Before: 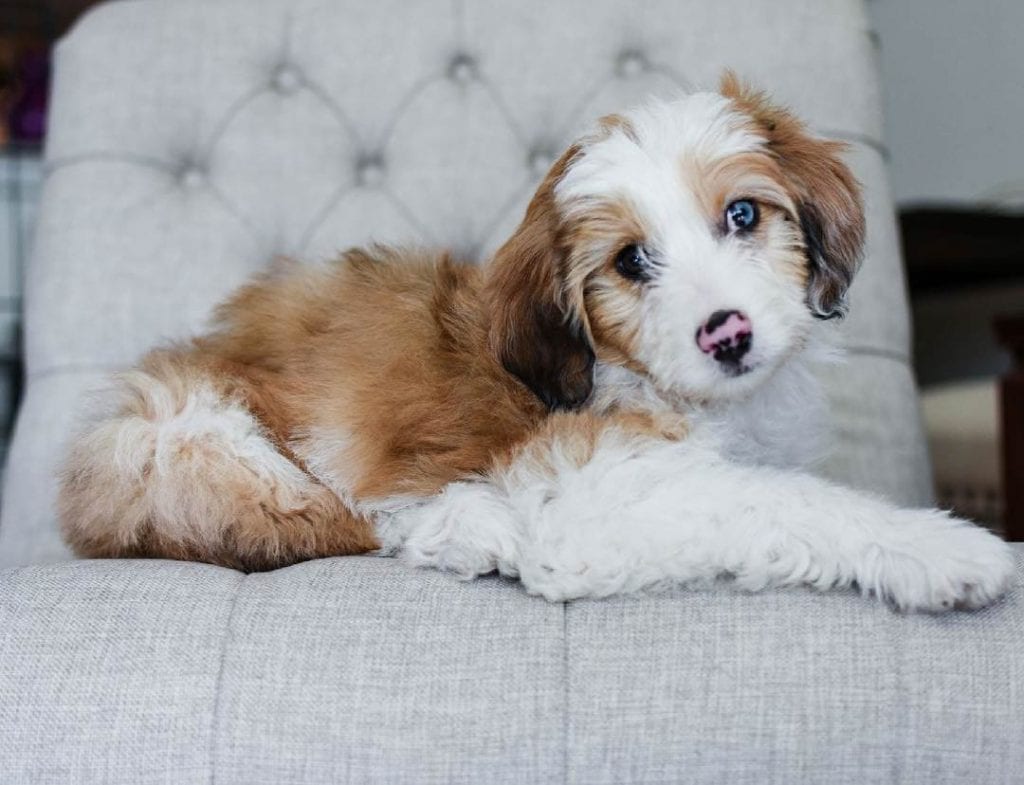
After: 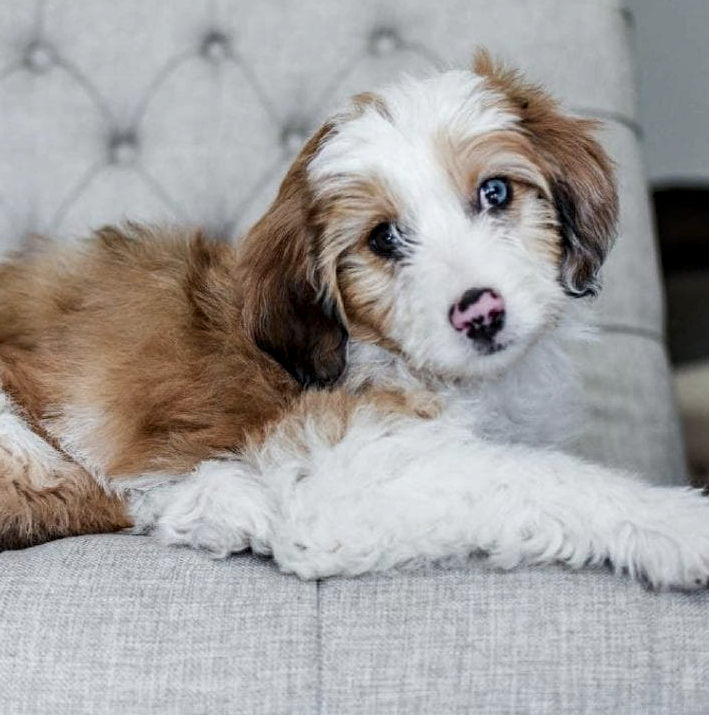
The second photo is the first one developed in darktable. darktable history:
local contrast: detail 130%
color correction: highlights b* -0.034, saturation 0.855
crop and rotate: left 24.131%, top 2.915%, right 6.58%, bottom 5.991%
